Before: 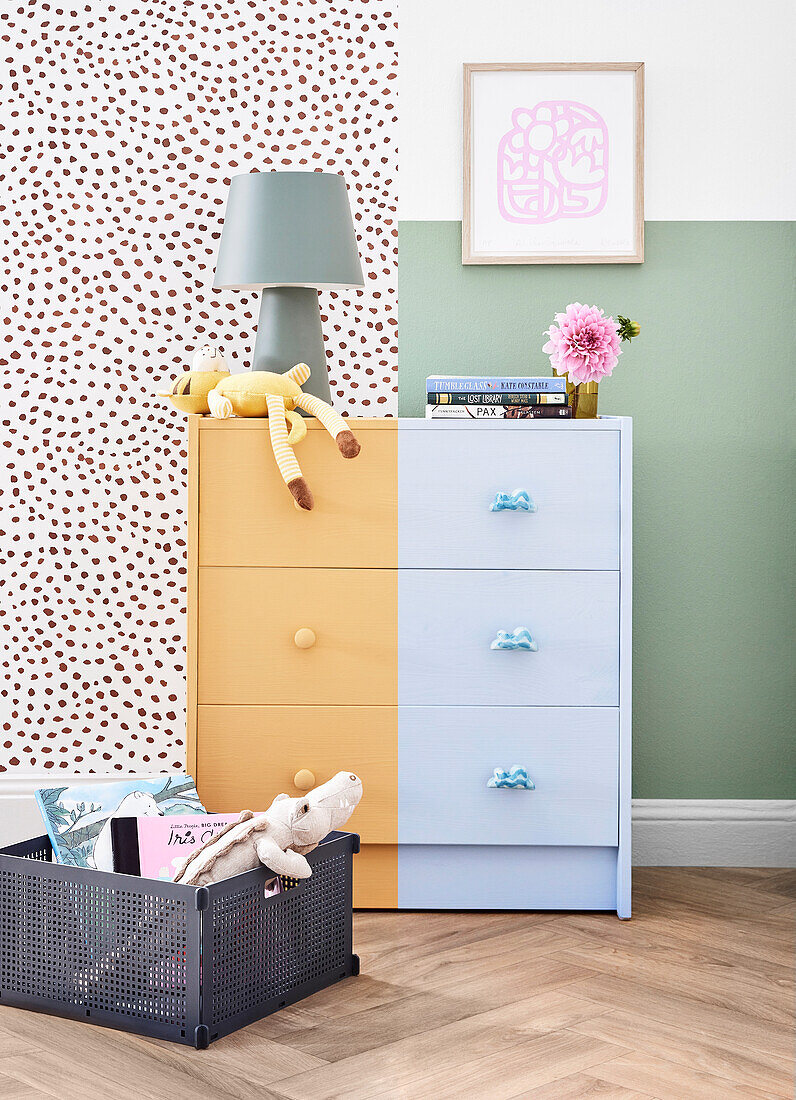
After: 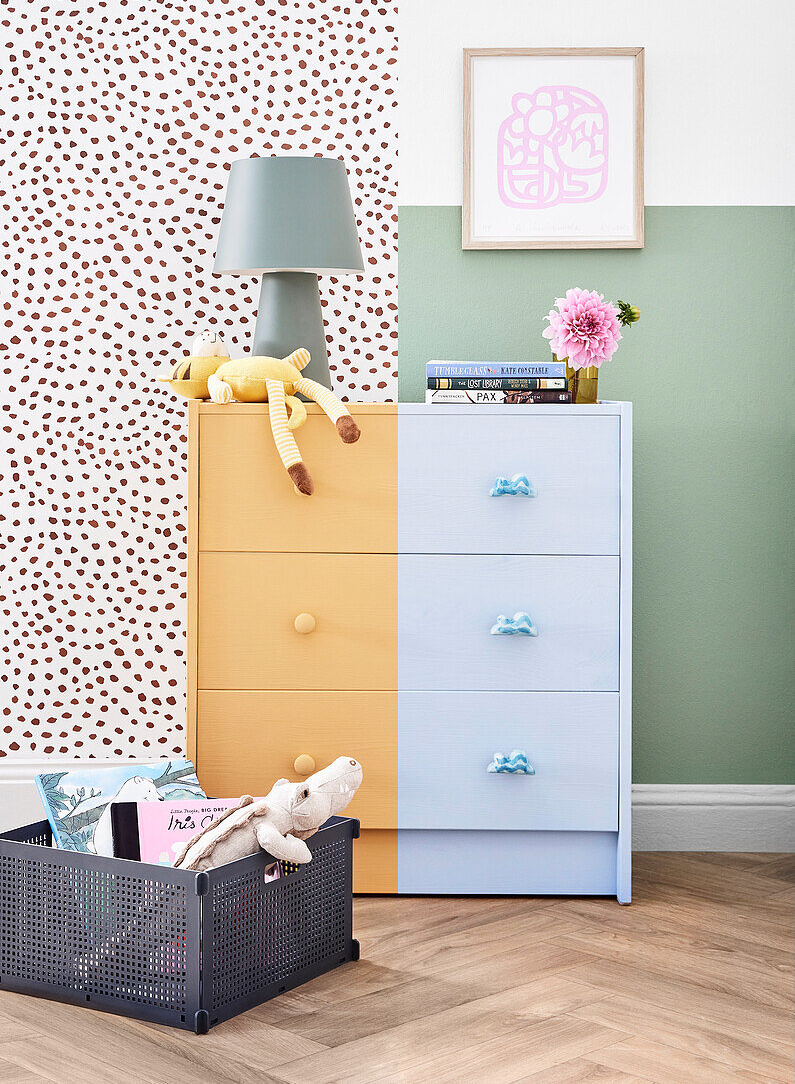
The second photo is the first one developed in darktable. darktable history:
crop: top 1.404%, right 0.084%
